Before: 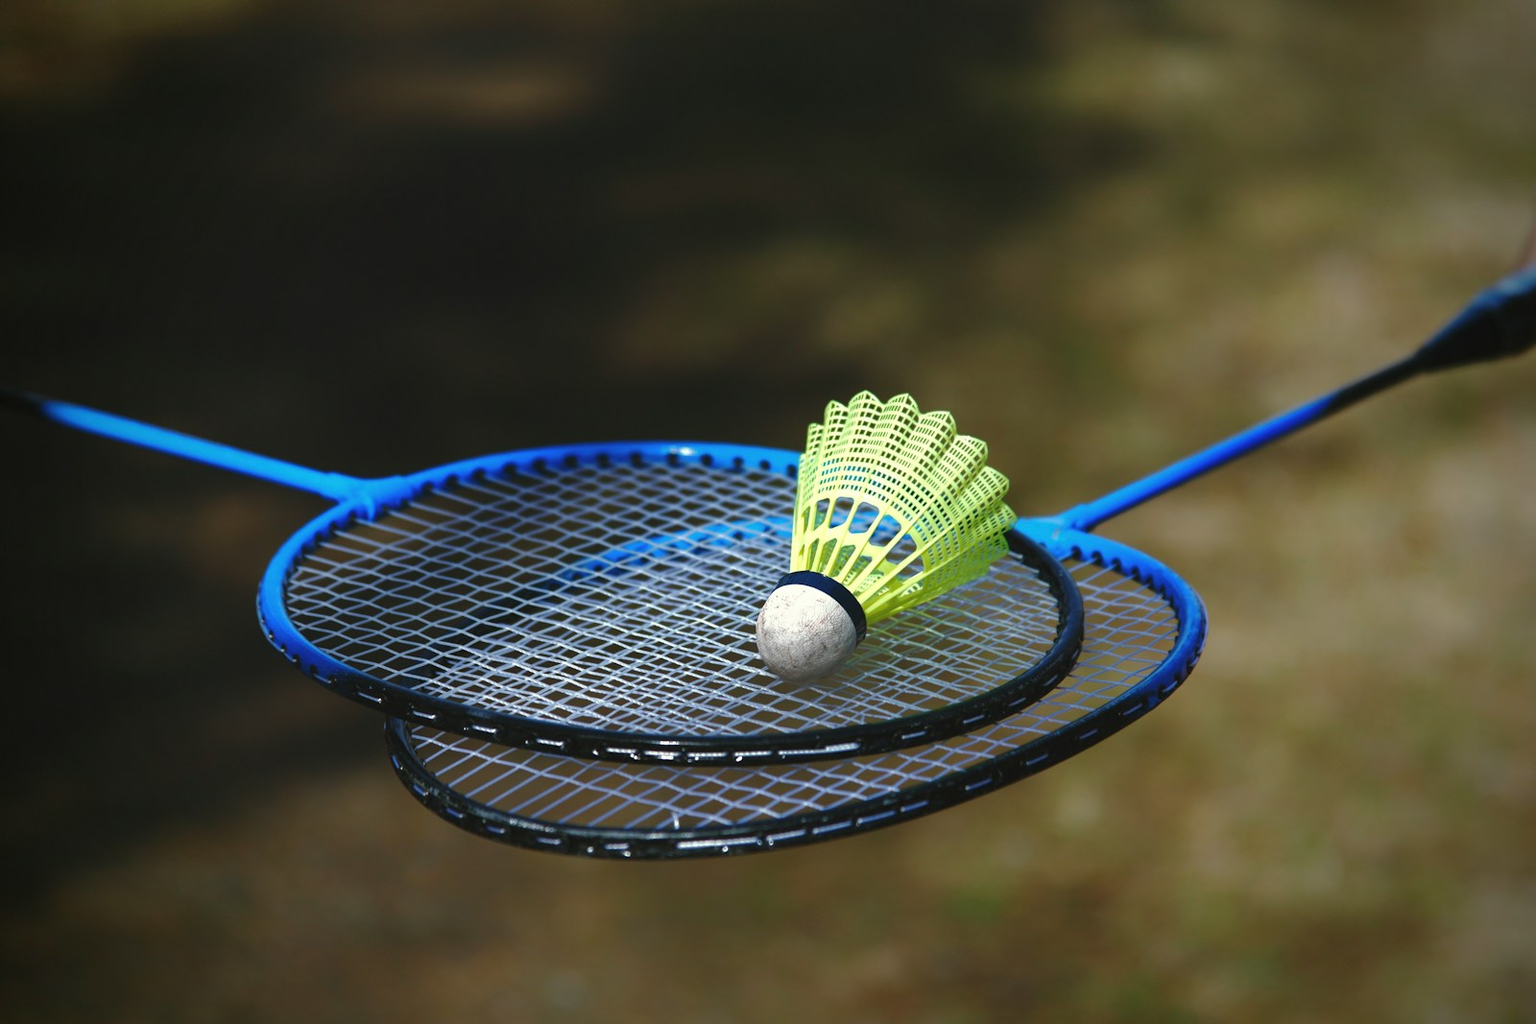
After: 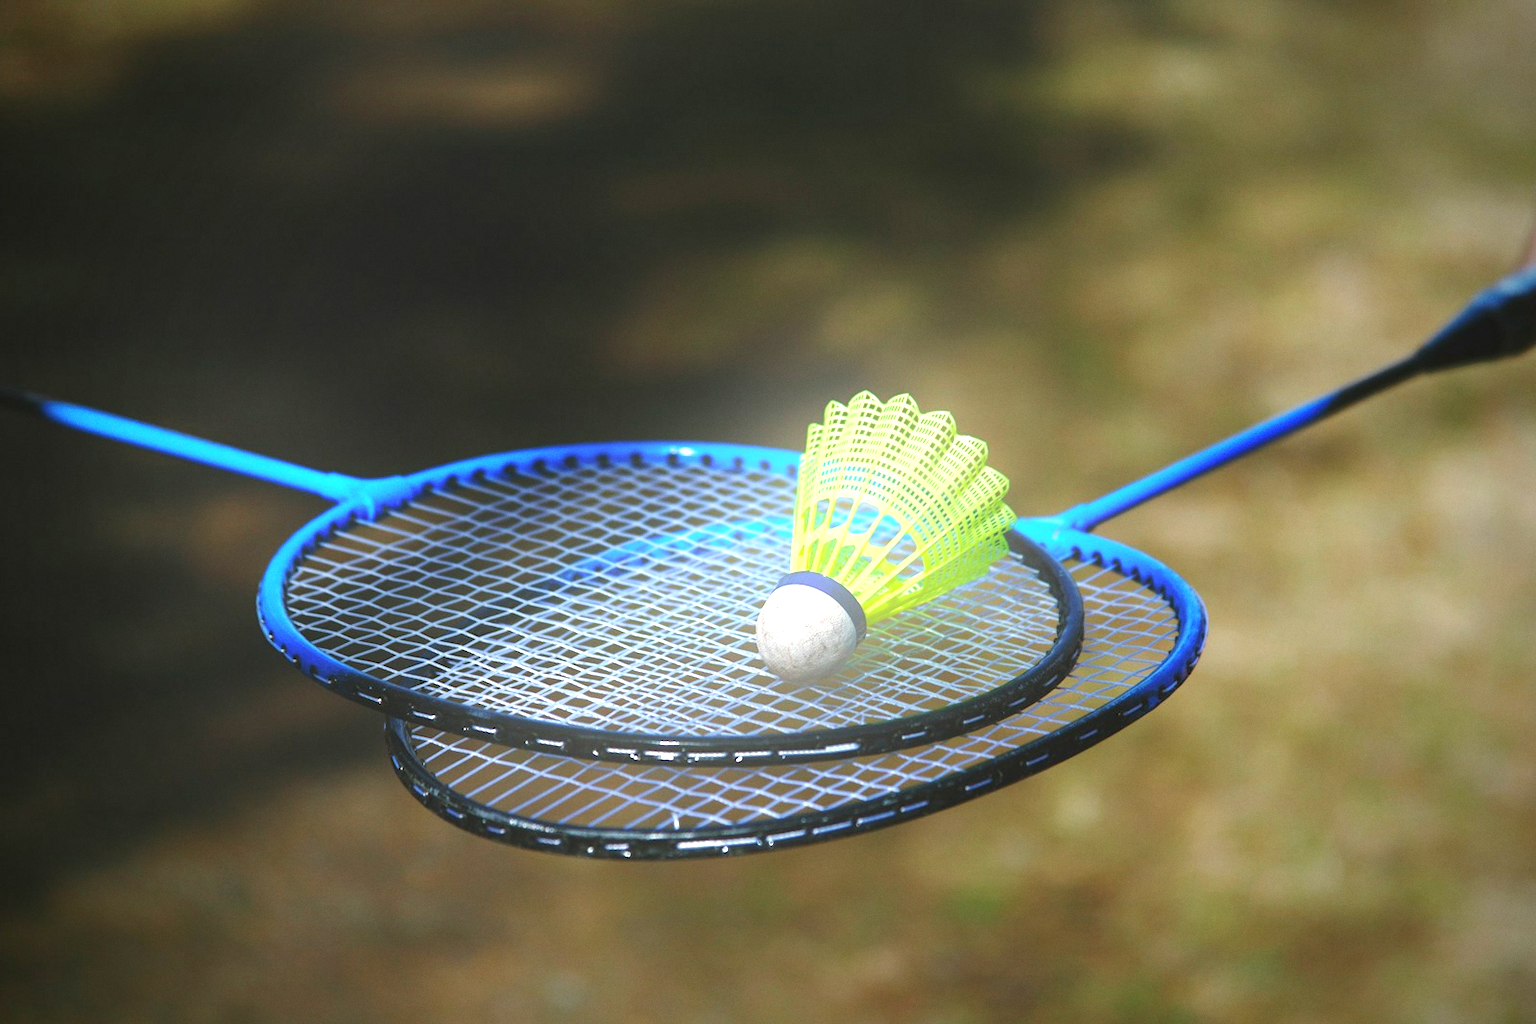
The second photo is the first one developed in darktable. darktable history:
bloom: on, module defaults
grain: coarseness 0.09 ISO, strength 10%
exposure: exposure 1 EV, compensate highlight preservation false
